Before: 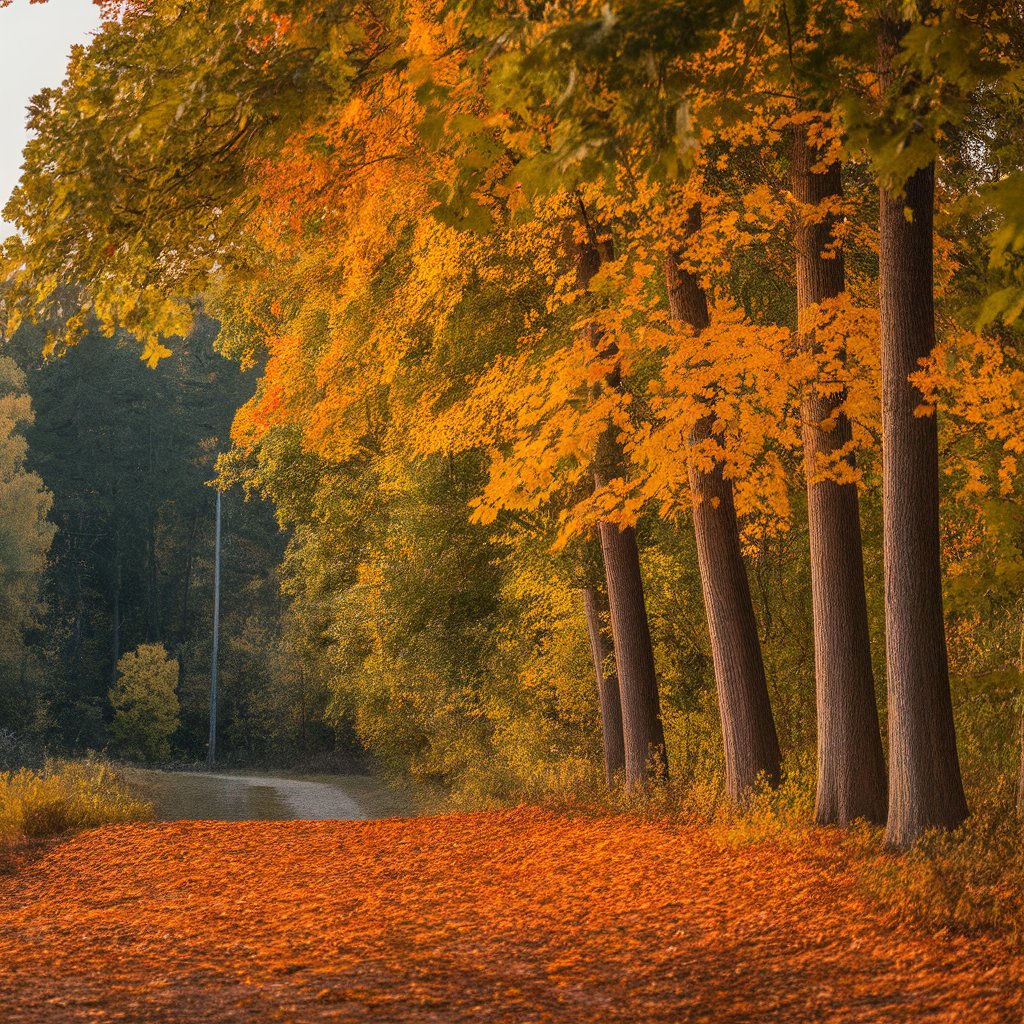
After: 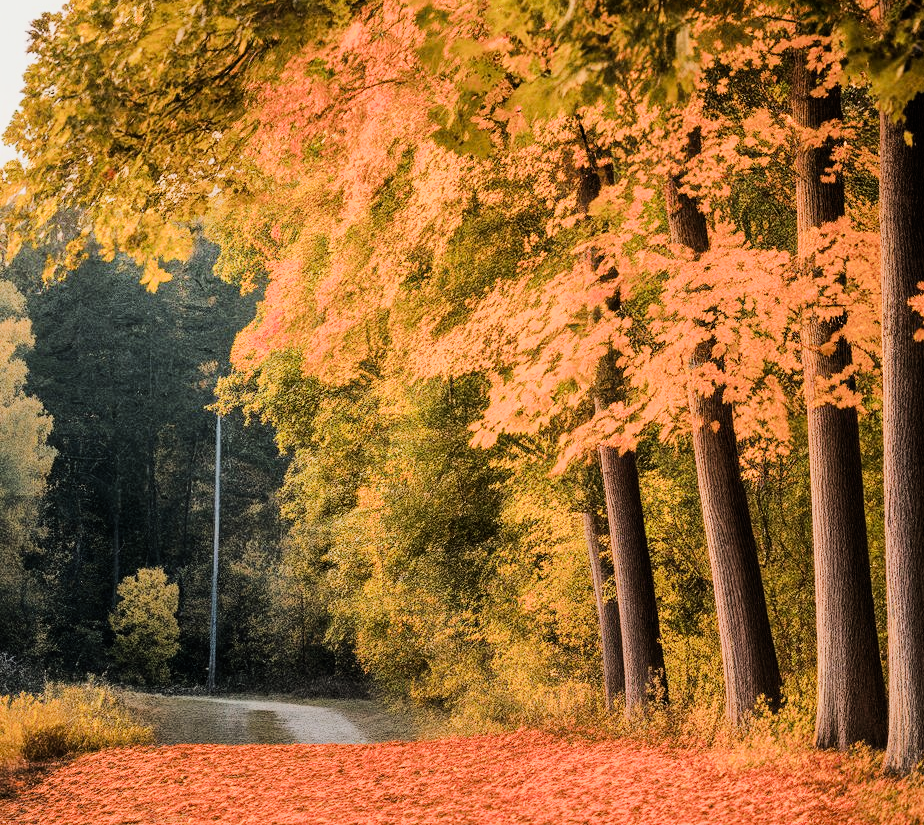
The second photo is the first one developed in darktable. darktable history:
crop: top 7.49%, right 9.717%, bottom 11.943%
filmic rgb: black relative exposure -6.82 EV, white relative exposure 5.89 EV, hardness 2.71
exposure: exposure 0.722 EV, compensate highlight preservation false
tone equalizer: -8 EV -1.08 EV, -7 EV -1.01 EV, -6 EV -0.867 EV, -5 EV -0.578 EV, -3 EV 0.578 EV, -2 EV 0.867 EV, -1 EV 1.01 EV, +0 EV 1.08 EV, edges refinement/feathering 500, mask exposure compensation -1.57 EV, preserve details no
